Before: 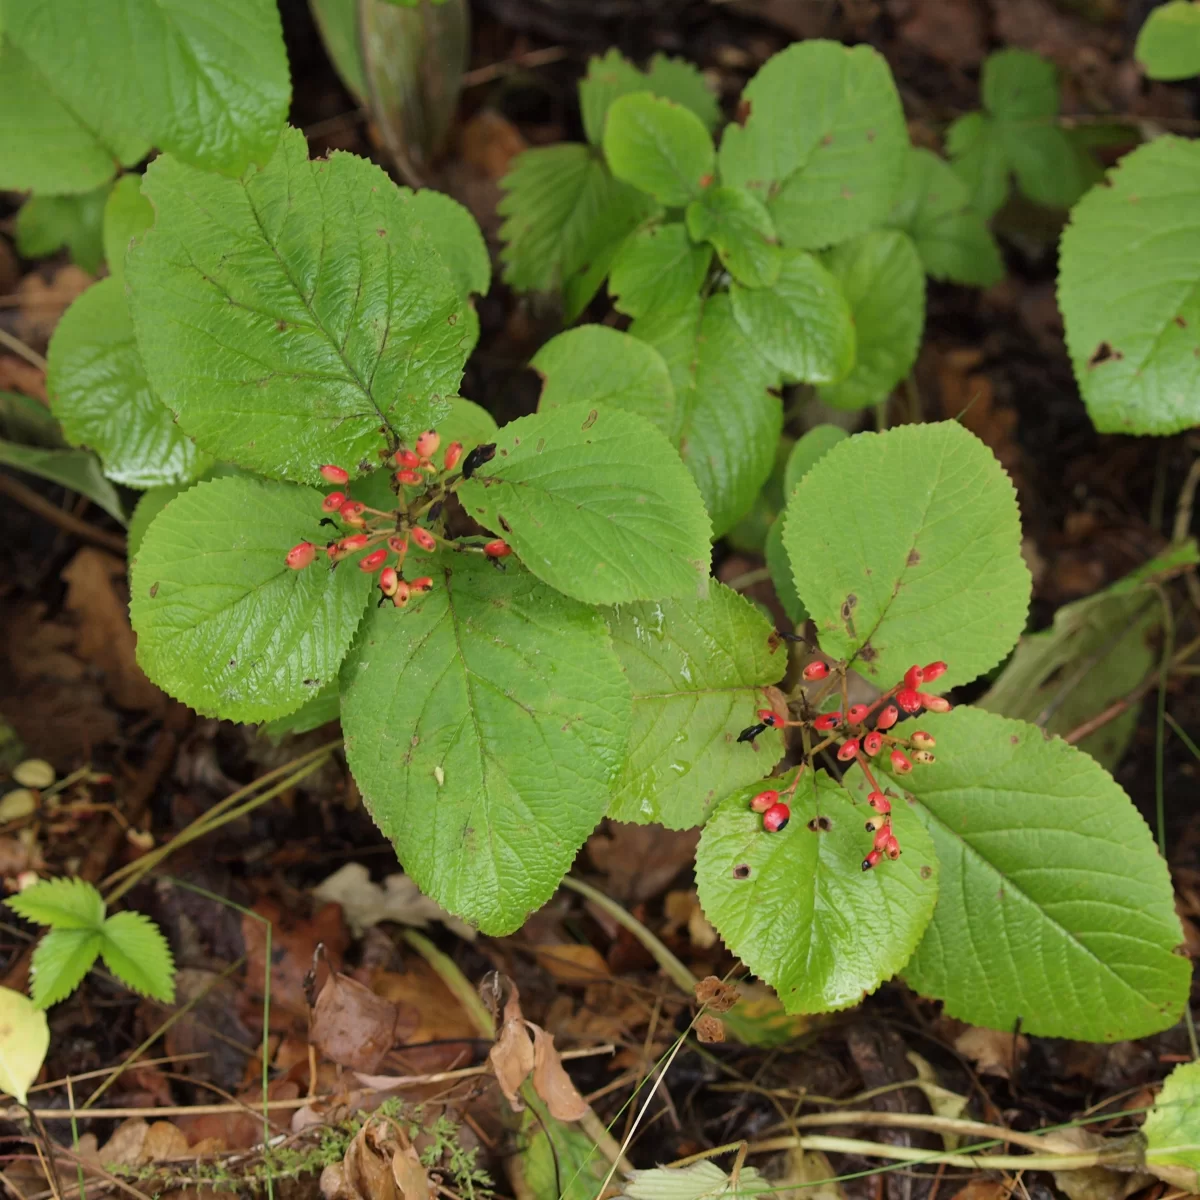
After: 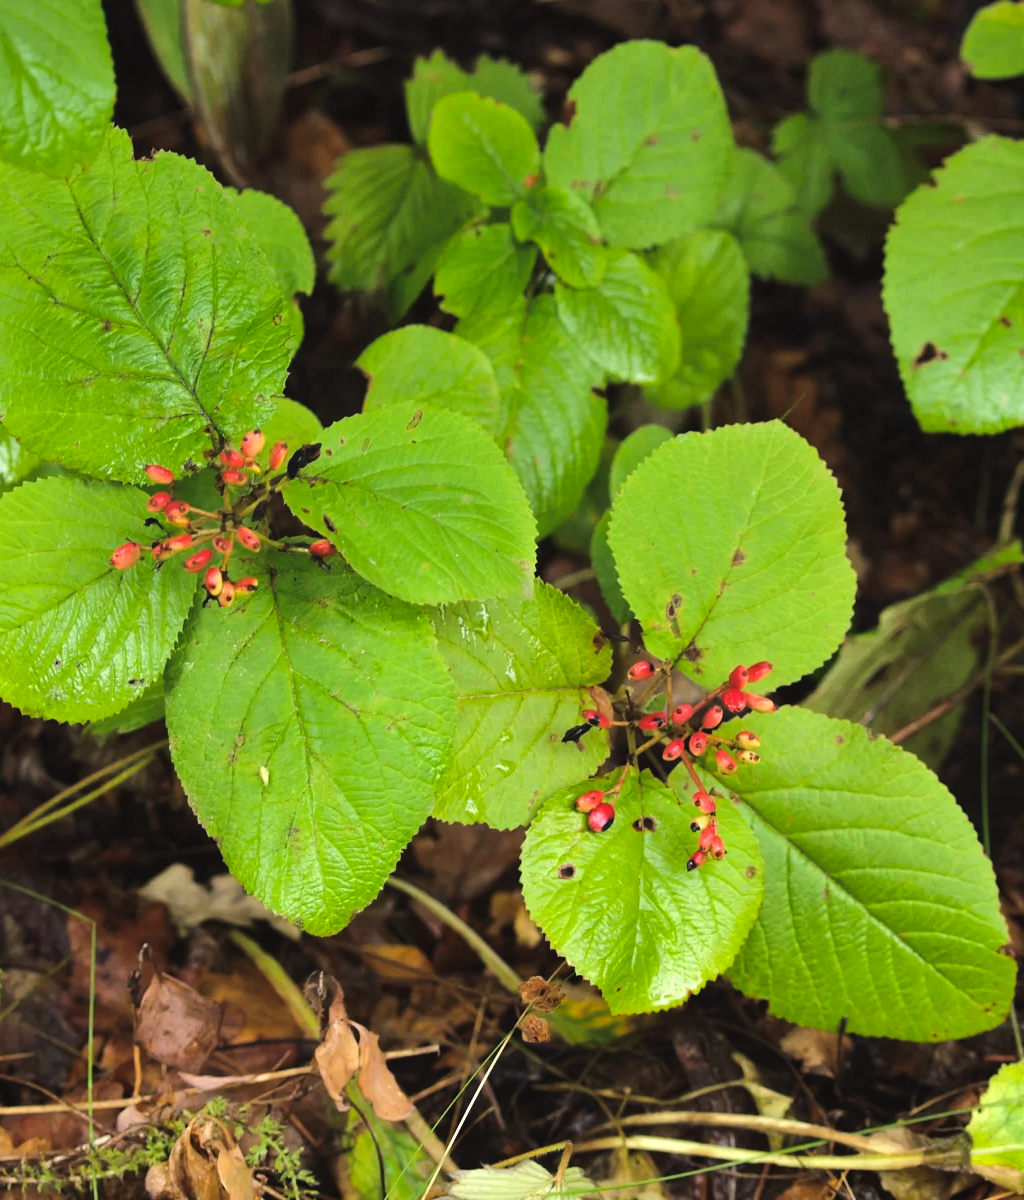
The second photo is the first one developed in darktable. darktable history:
color balance rgb: global offset › luminance 0.71%, perceptual saturation grading › global saturation -11.5%, perceptual brilliance grading › highlights 17.77%, perceptual brilliance grading › mid-tones 31.71%, perceptual brilliance grading › shadows -31.01%, global vibrance 50%
crop and rotate: left 14.584%
